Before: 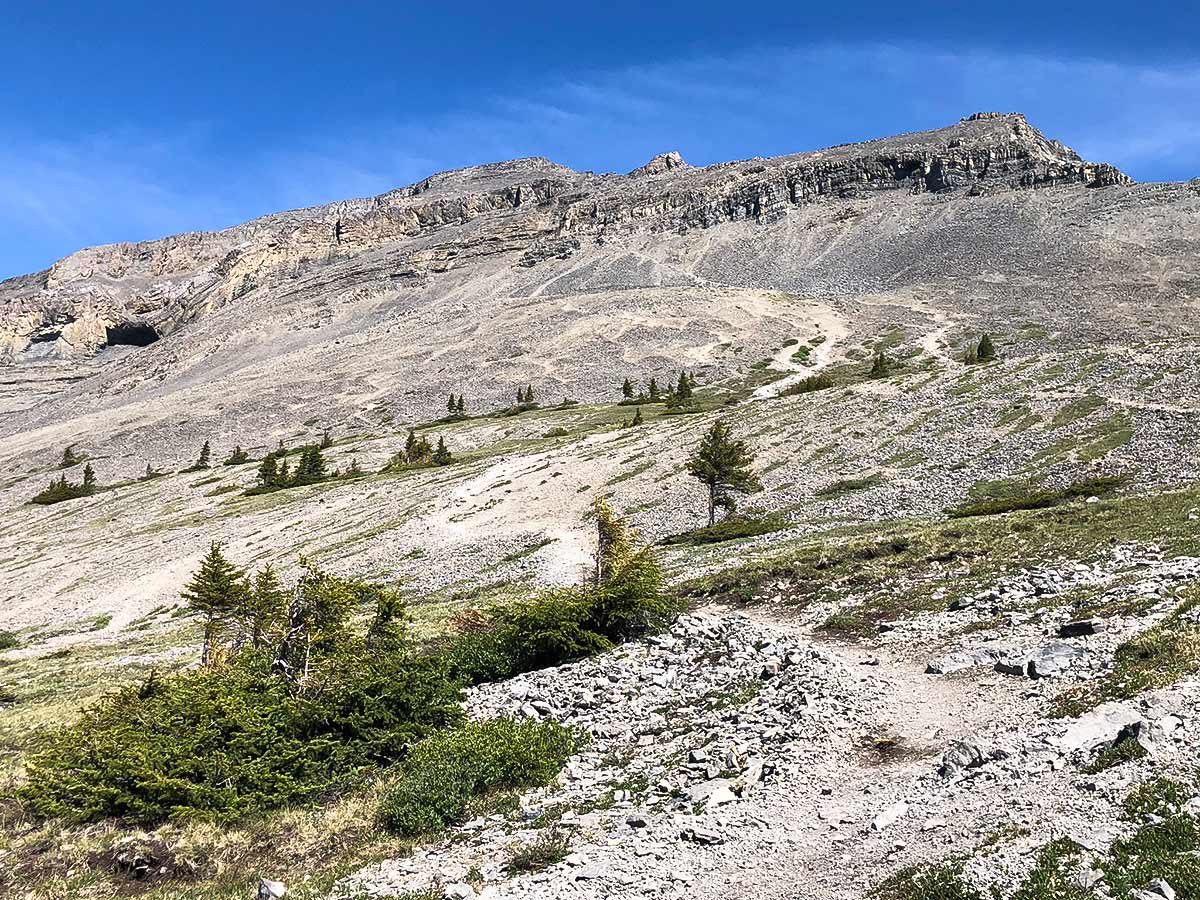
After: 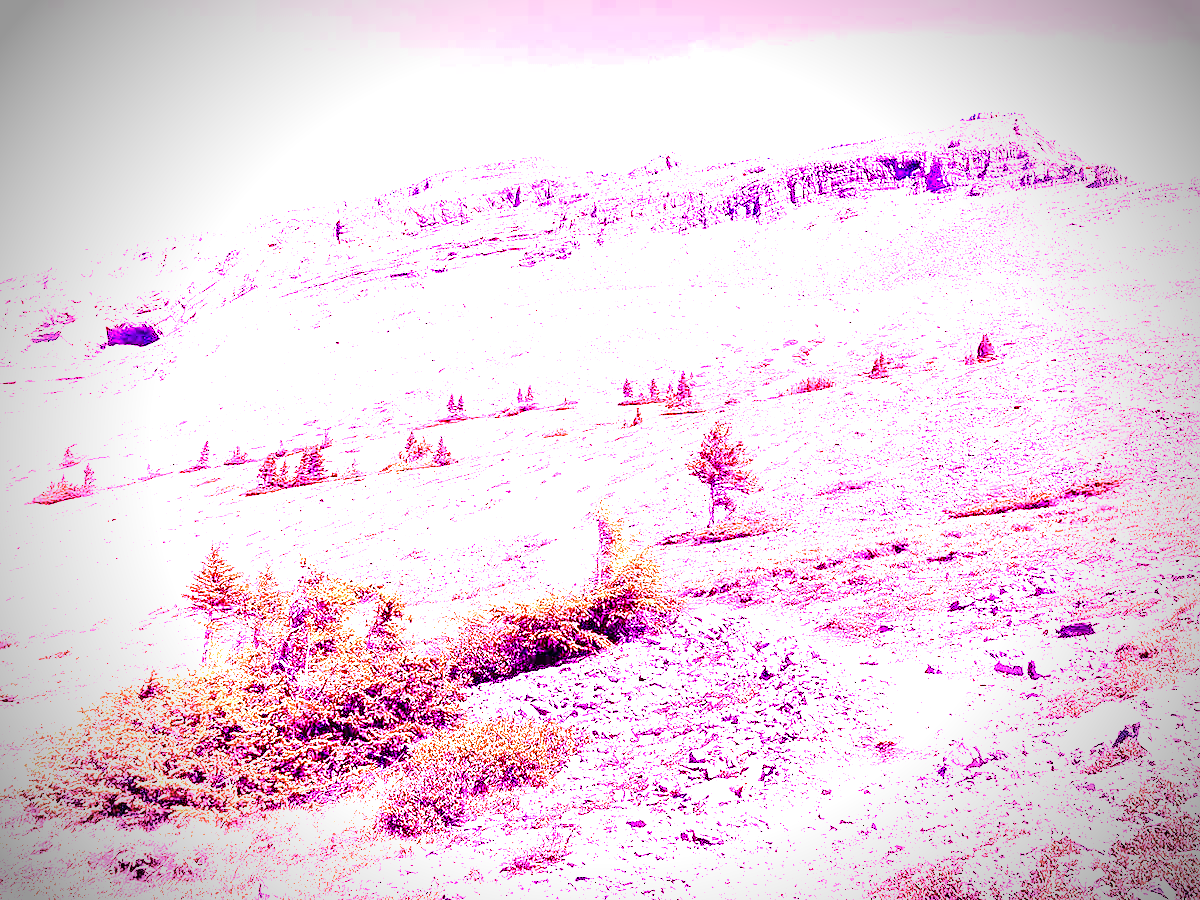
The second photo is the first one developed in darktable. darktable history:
velvia: on, module defaults
vignetting: fall-off start 75%, brightness -0.692, width/height ratio 1.084
white balance: red 8, blue 8
color balance rgb: perceptual saturation grading › global saturation 20%, perceptual saturation grading › highlights -25%, perceptual saturation grading › shadows 50.52%, global vibrance 40.24%
